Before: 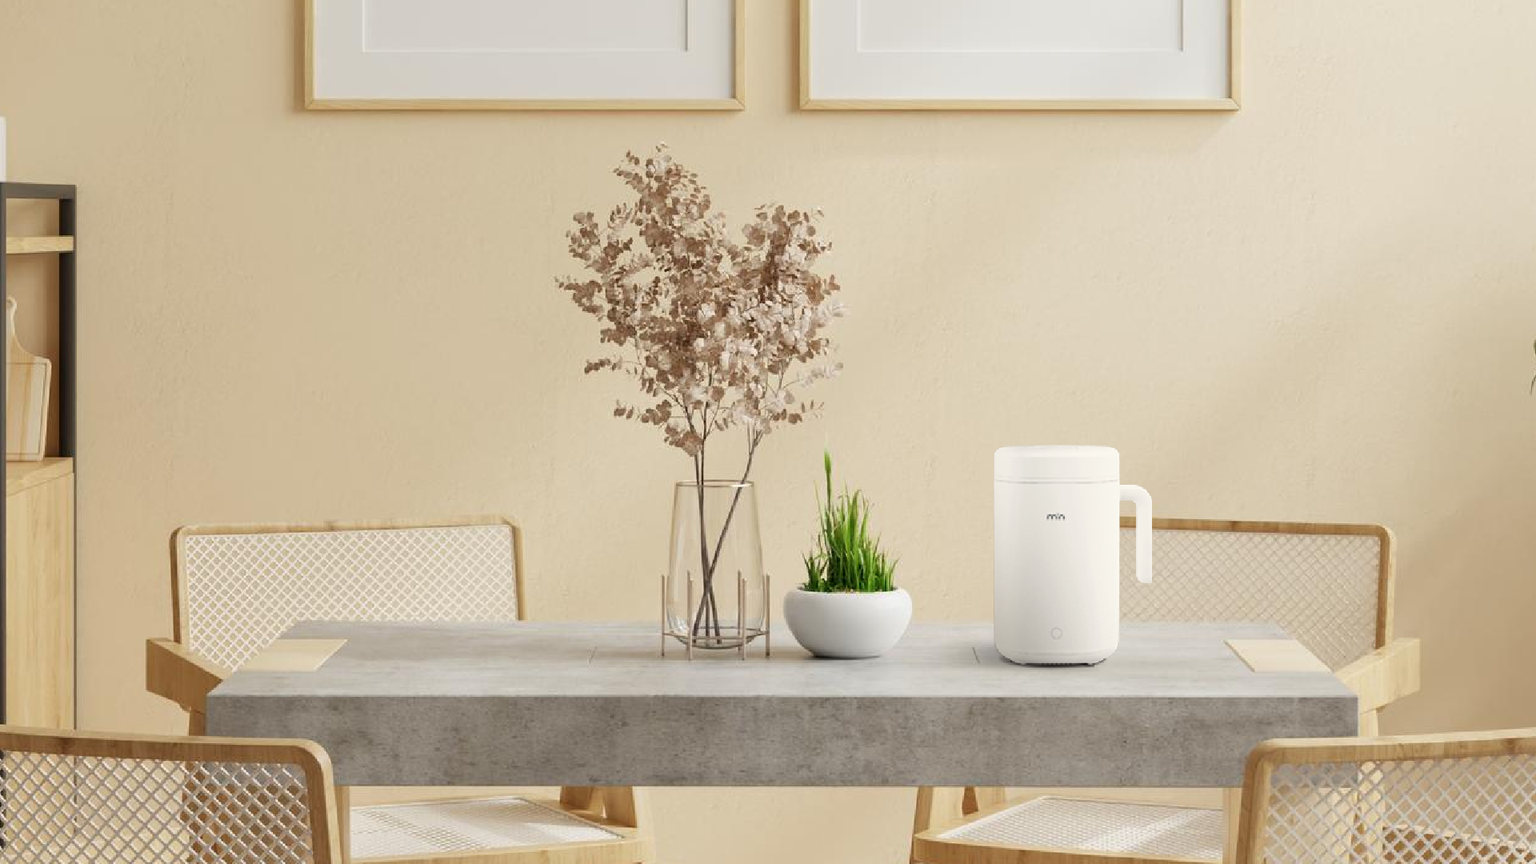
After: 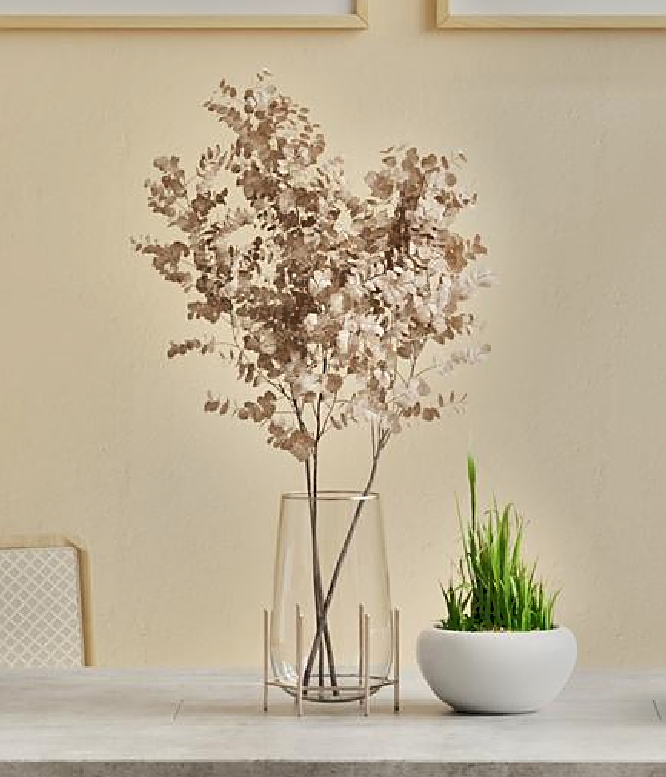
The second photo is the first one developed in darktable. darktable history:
sharpen: on, module defaults
crop and rotate: left 29.372%, top 10.156%, right 35.919%, bottom 17.828%
tone equalizer: -7 EV -0.655 EV, -6 EV 1.04 EV, -5 EV -0.487 EV, -4 EV 0.455 EV, -3 EV 0.428 EV, -2 EV 0.123 EV, -1 EV -0.148 EV, +0 EV -0.413 EV
